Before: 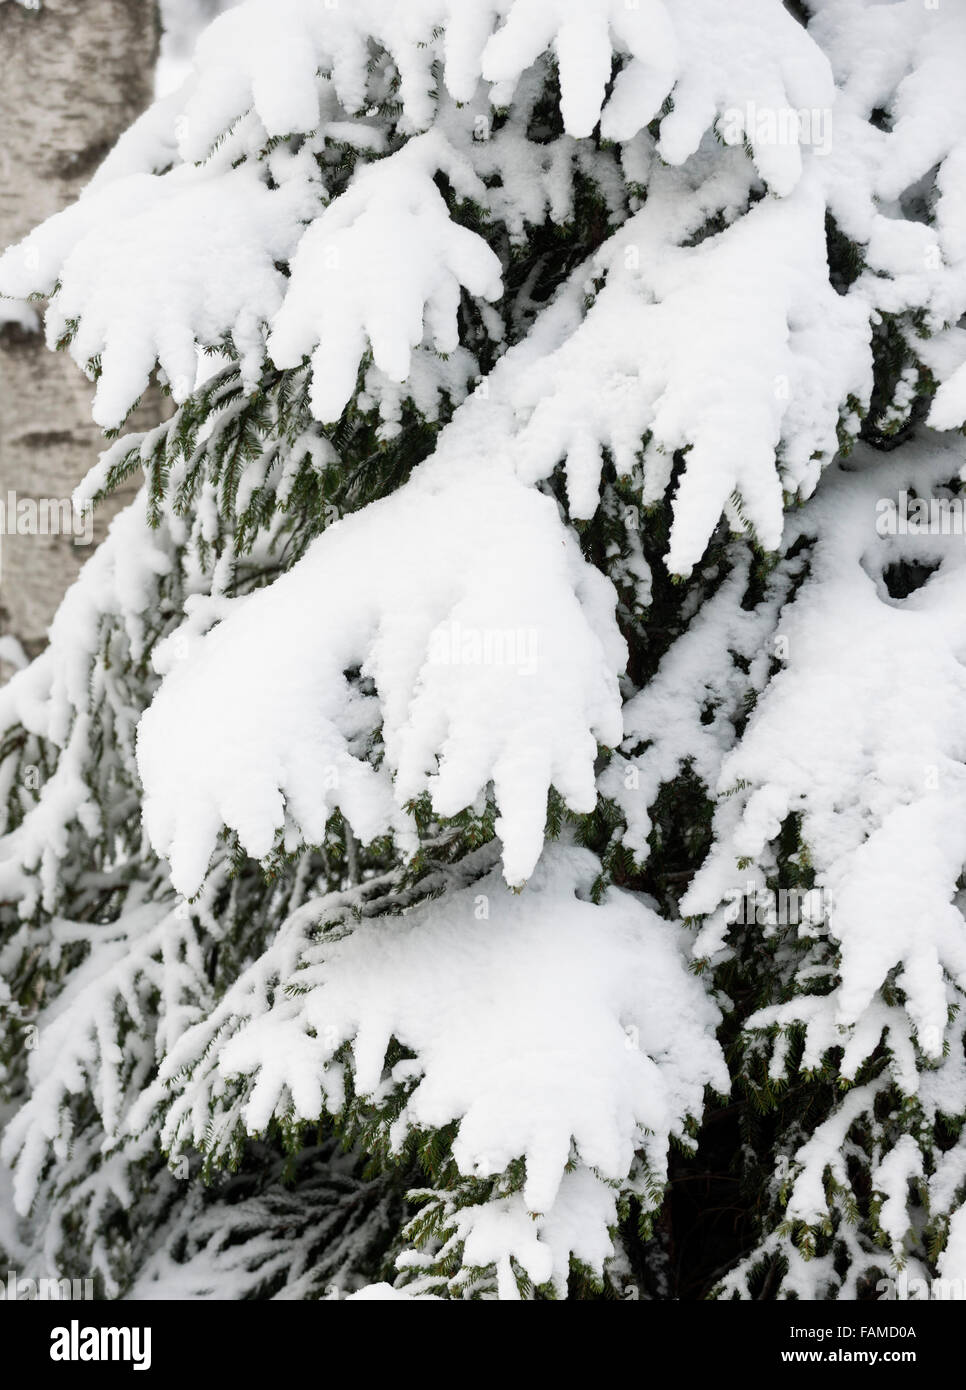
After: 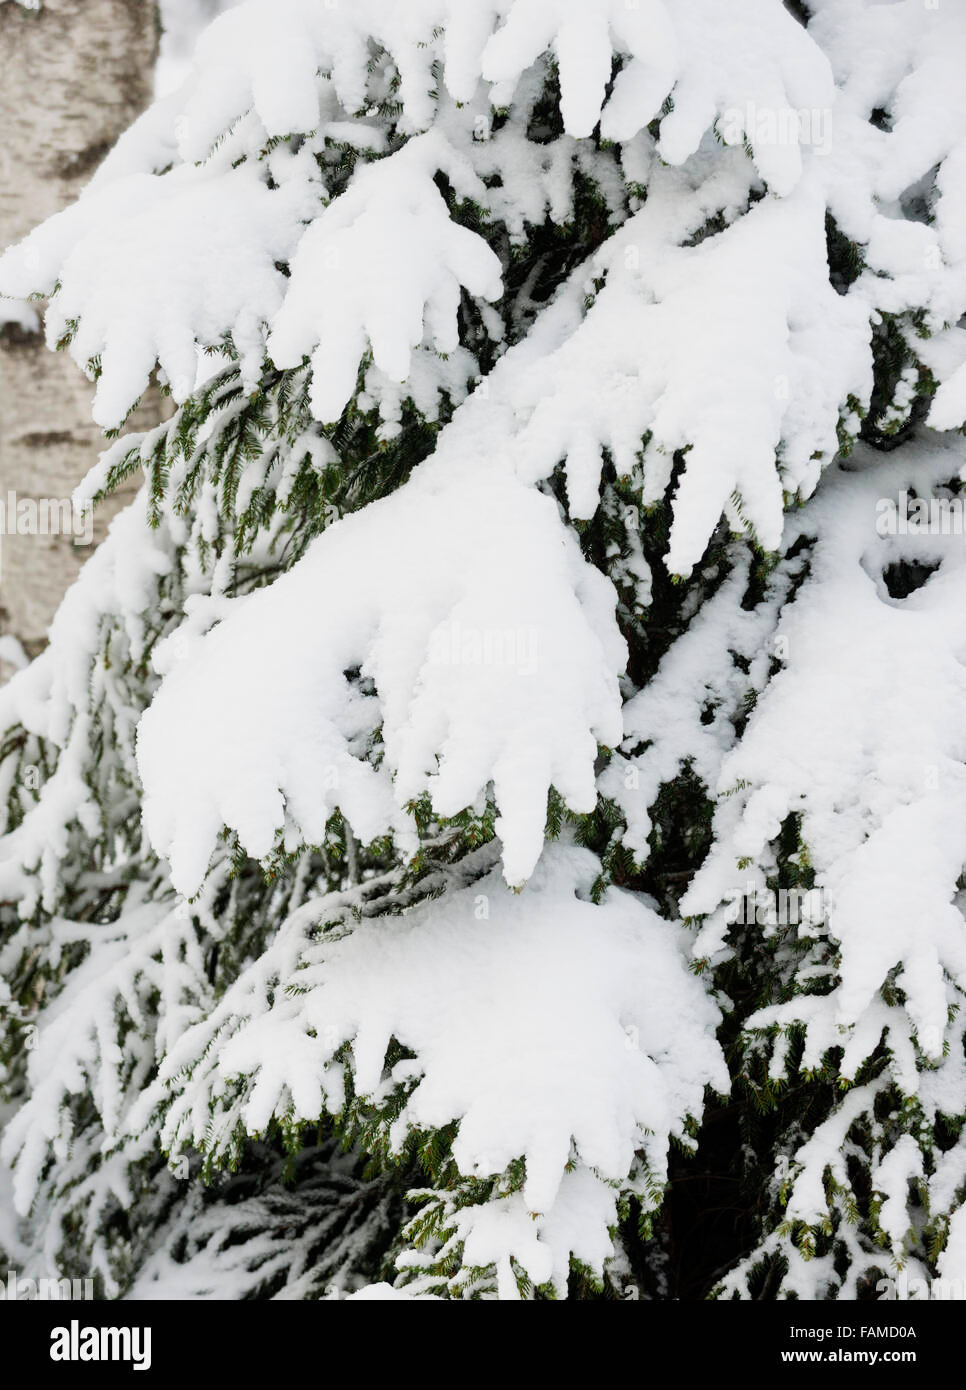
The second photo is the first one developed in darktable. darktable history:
tone curve: curves: ch0 [(0, 0) (0.068, 0.031) (0.175, 0.132) (0.337, 0.304) (0.498, 0.511) (0.748, 0.762) (0.993, 0.954)]; ch1 [(0, 0) (0.294, 0.184) (0.359, 0.34) (0.362, 0.35) (0.43, 0.41) (0.469, 0.453) (0.495, 0.489) (0.54, 0.563) (0.612, 0.641) (1, 1)]; ch2 [(0, 0) (0.431, 0.419) (0.495, 0.502) (0.524, 0.534) (0.557, 0.56) (0.634, 0.654) (0.728, 0.722) (1, 1)], preserve colors none
contrast brightness saturation: brightness 0.09, saturation 0.191
